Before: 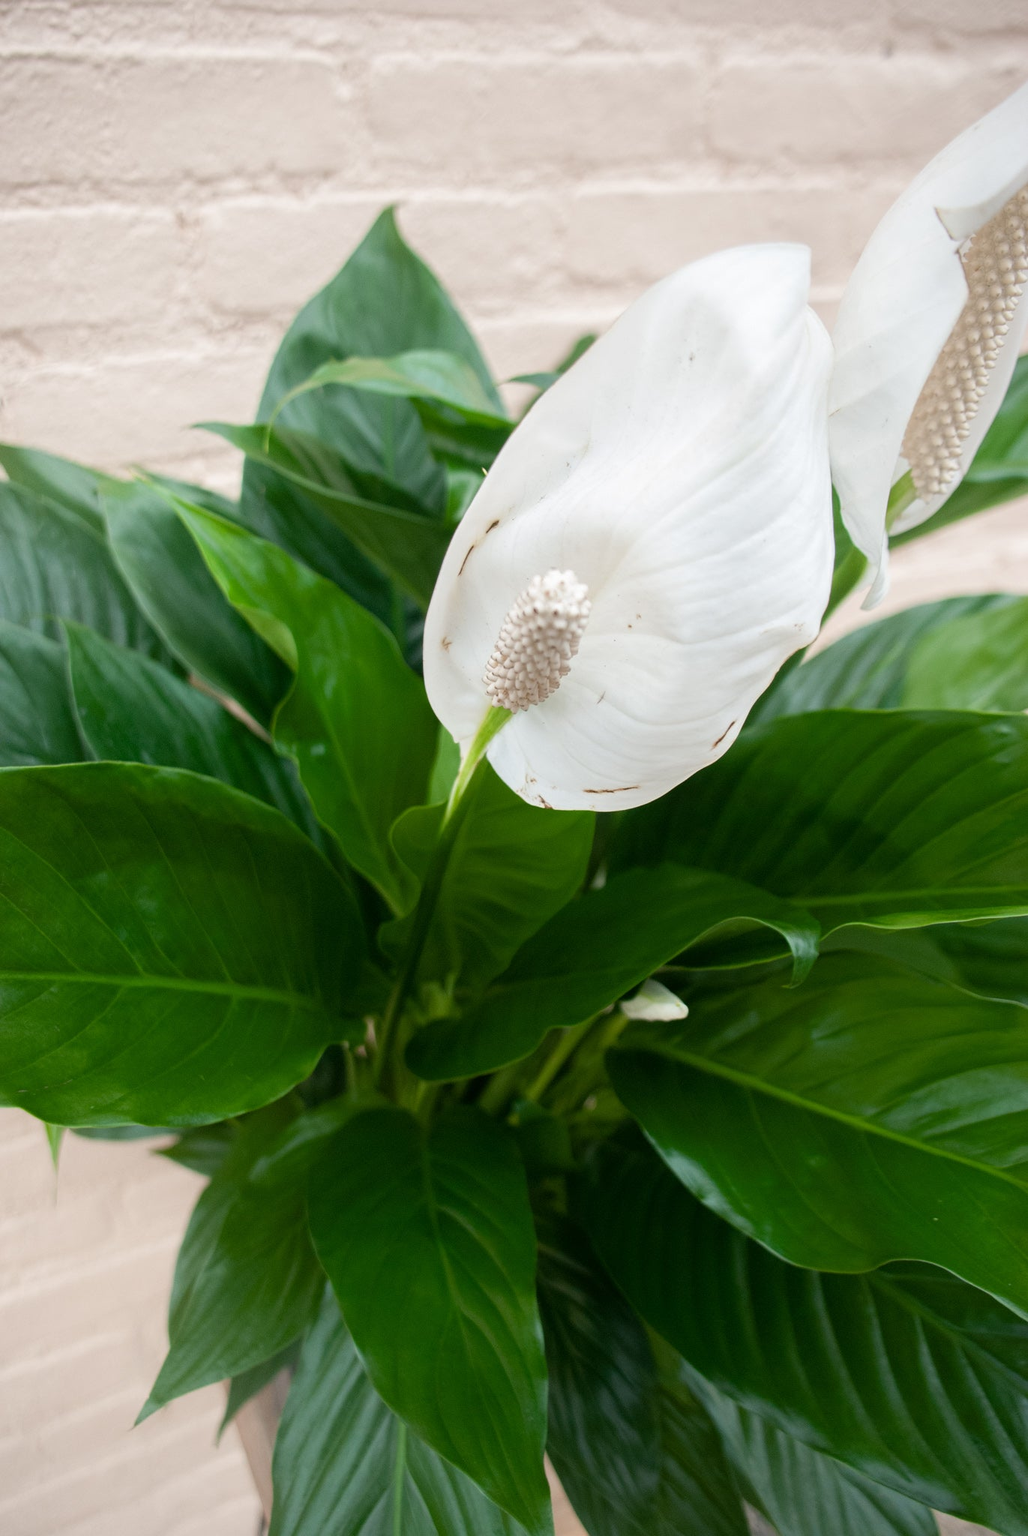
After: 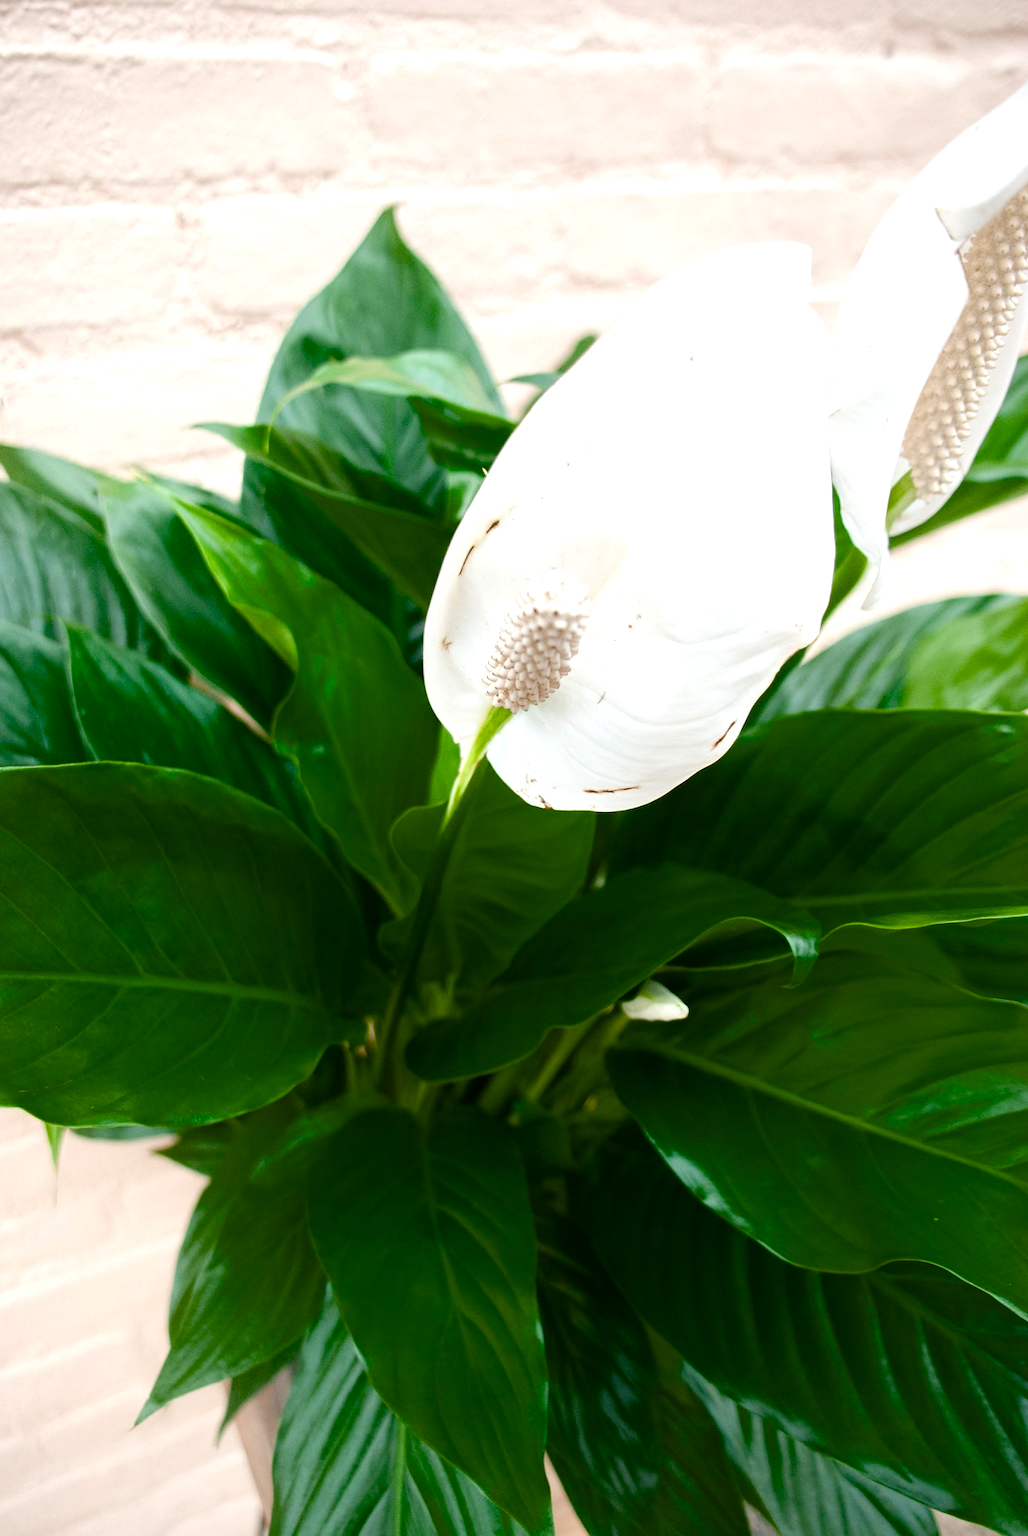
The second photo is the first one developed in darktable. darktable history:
color balance rgb: perceptual saturation grading › global saturation 20%, perceptual saturation grading › highlights -25.358%, perceptual saturation grading › shadows 49.812%, perceptual brilliance grading › global brilliance 25.126%, saturation formula JzAzBz (2021)
